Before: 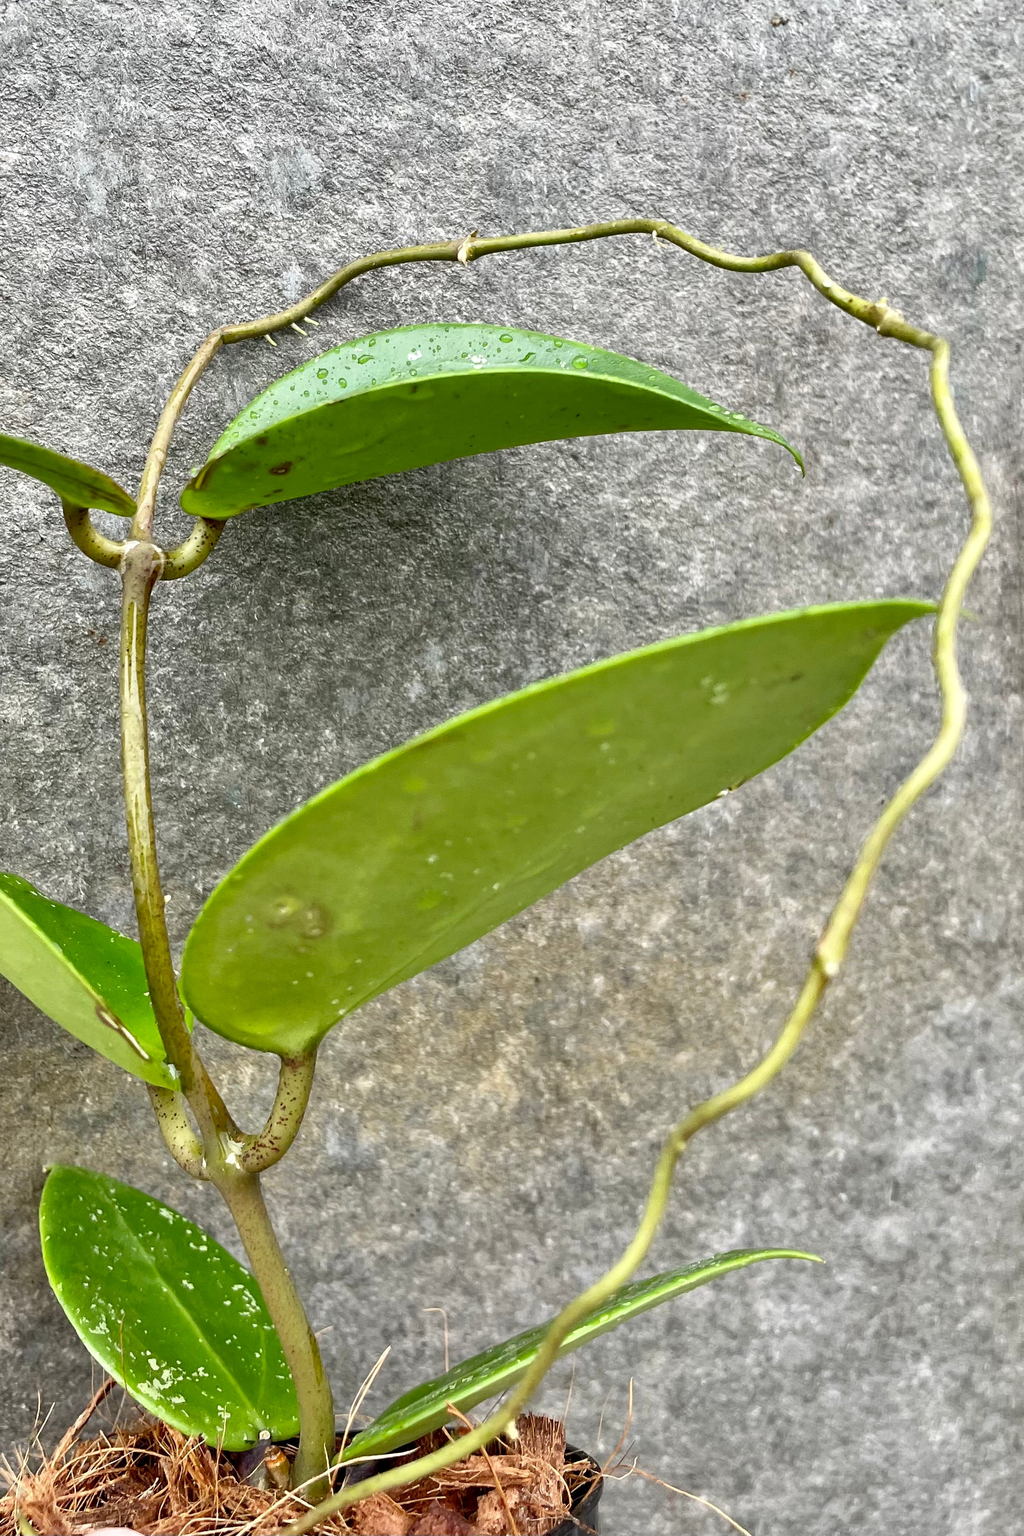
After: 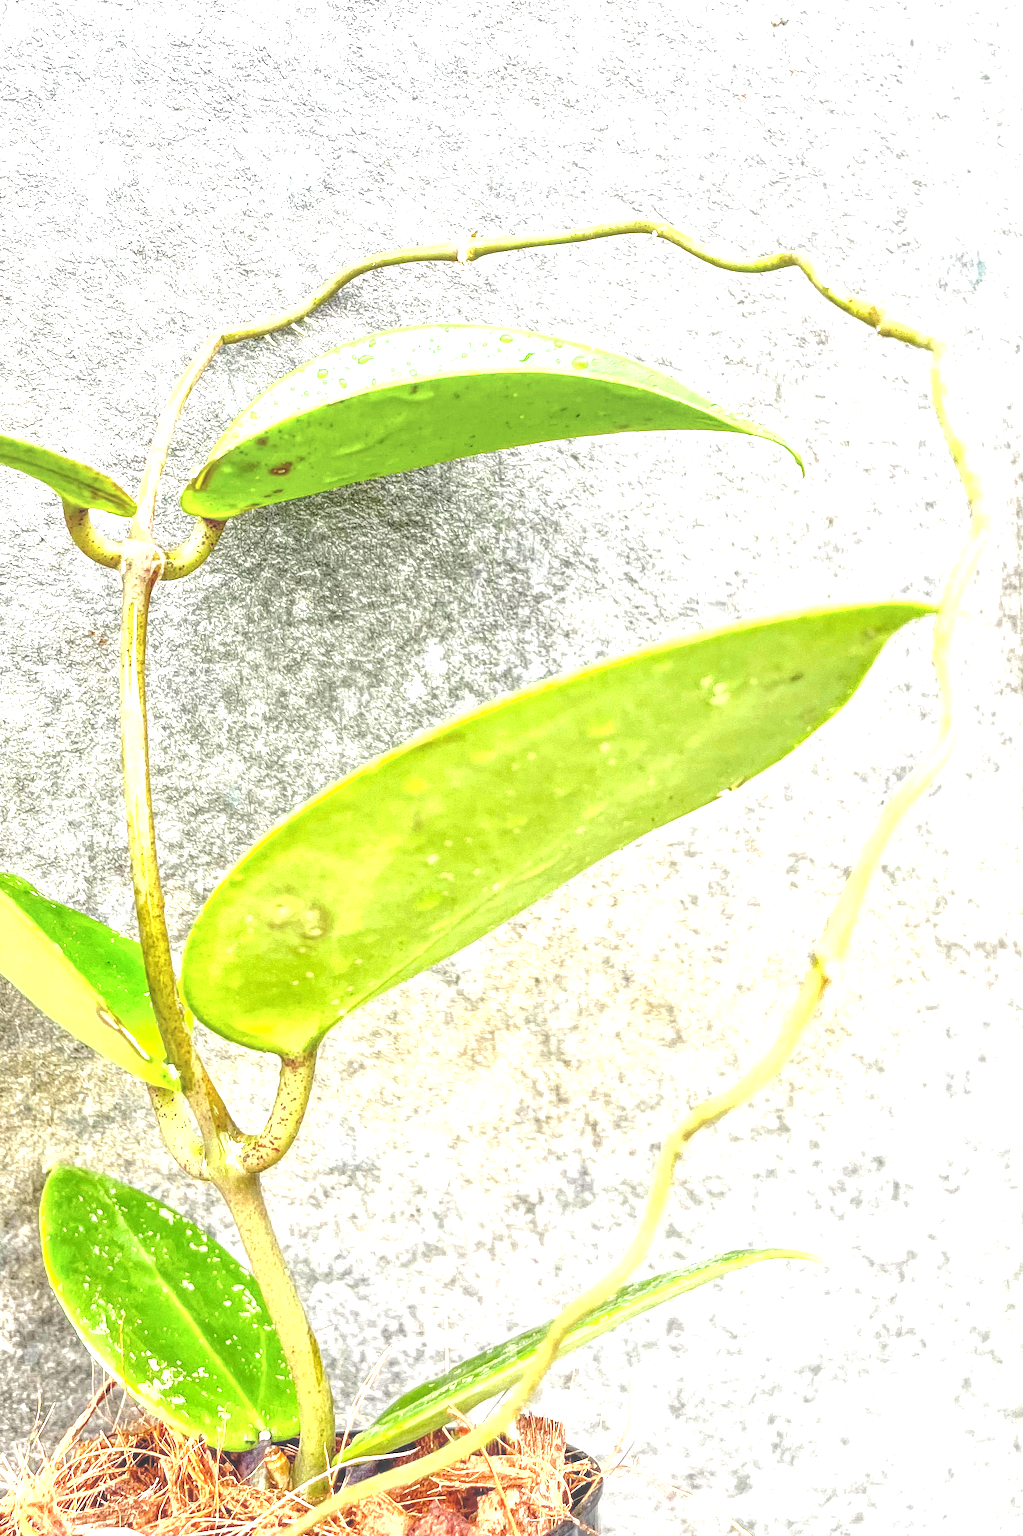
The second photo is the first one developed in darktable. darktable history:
exposure: black level correction 0, exposure 1.739 EV, compensate exposure bias true, compensate highlight preservation false
local contrast: highlights 67%, shadows 34%, detail 166%, midtone range 0.2
